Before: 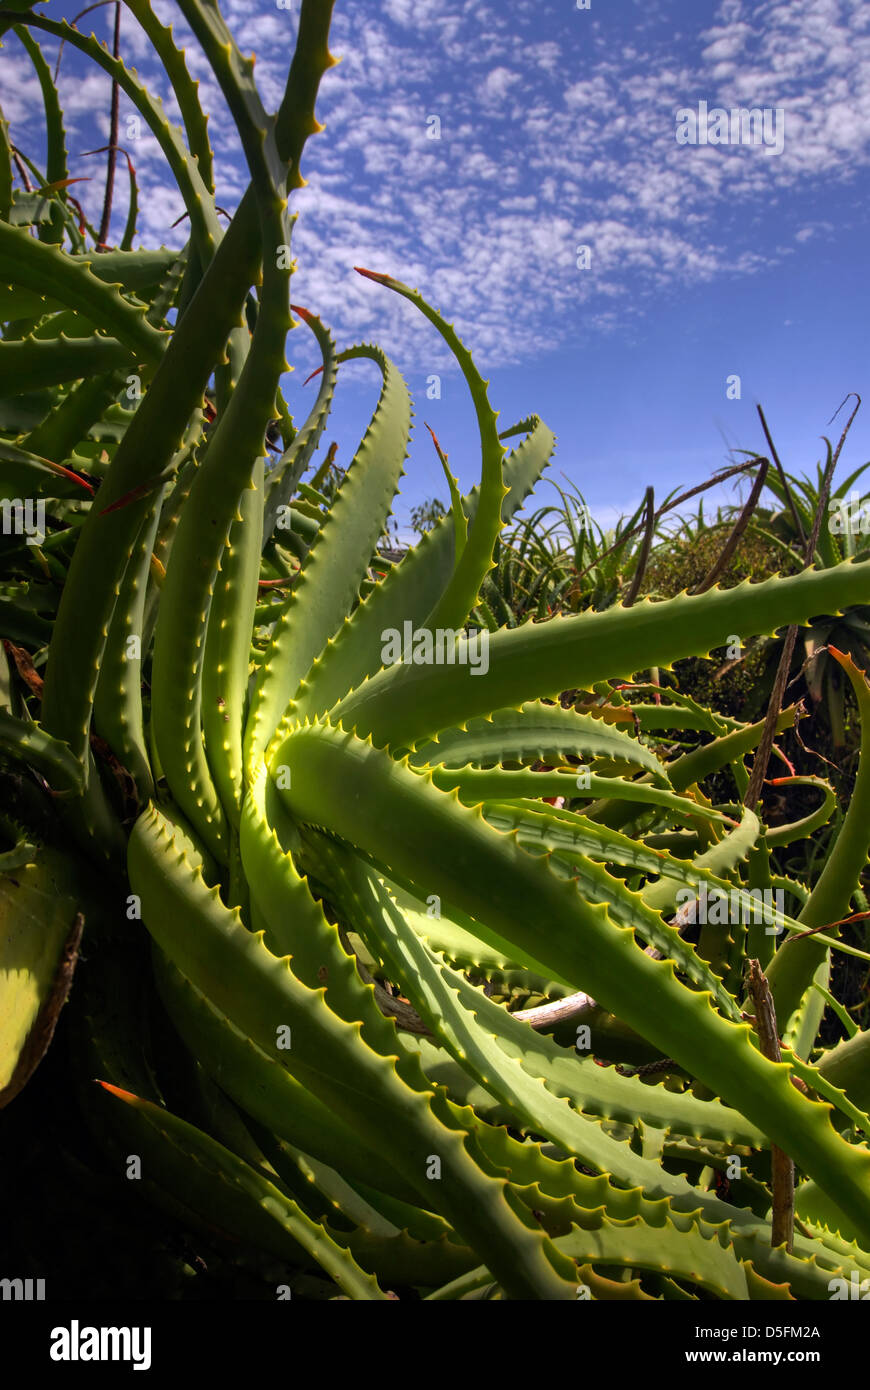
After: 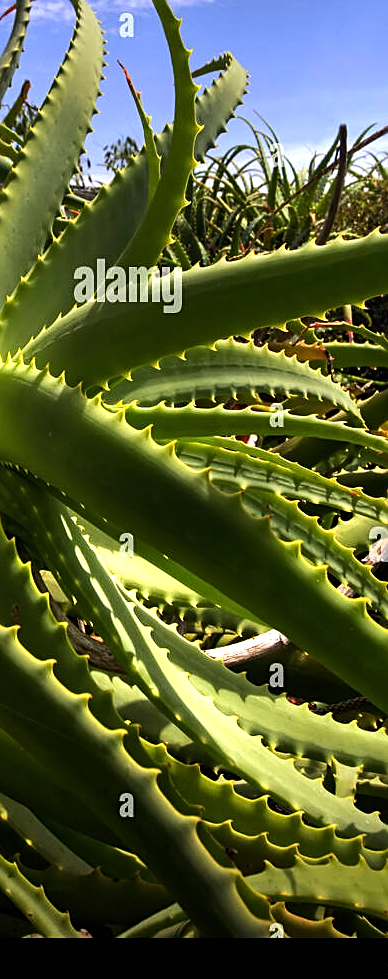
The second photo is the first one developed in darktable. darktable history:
crop: left 35.372%, top 26.104%, right 20.026%, bottom 3.43%
sharpen: amount 0.499
tone equalizer: -8 EV -0.737 EV, -7 EV -0.735 EV, -6 EV -0.633 EV, -5 EV -0.383 EV, -3 EV 0.394 EV, -2 EV 0.6 EV, -1 EV 0.695 EV, +0 EV 0.776 EV, edges refinement/feathering 500, mask exposure compensation -1.57 EV, preserve details no
